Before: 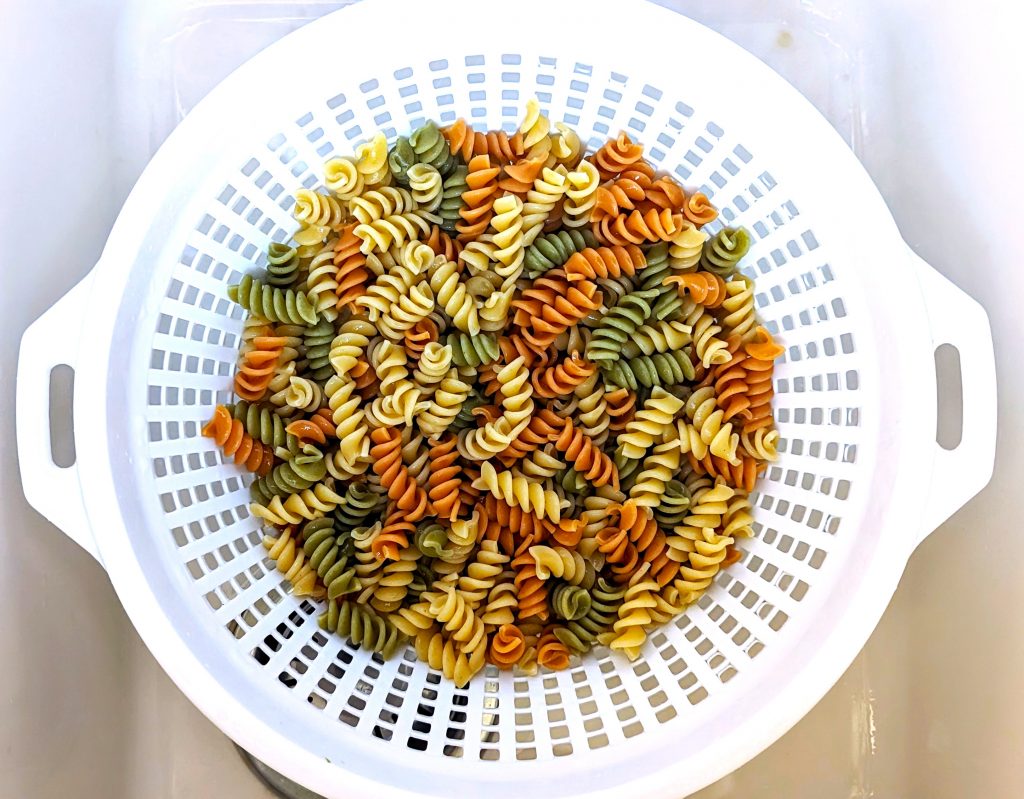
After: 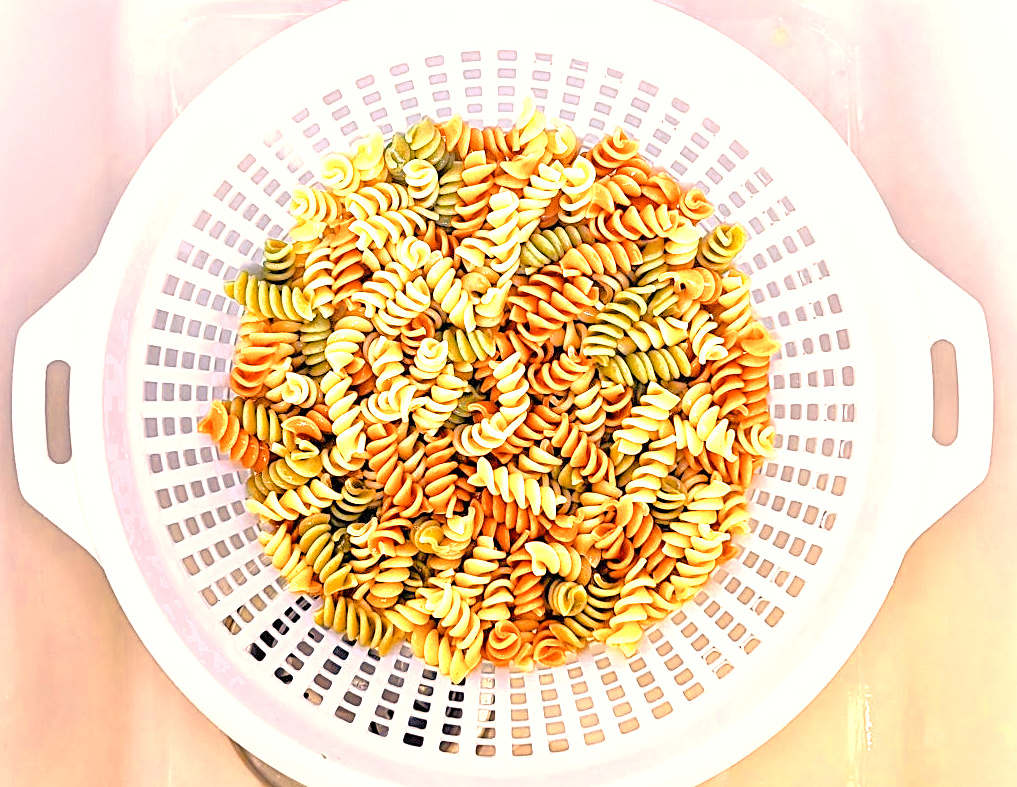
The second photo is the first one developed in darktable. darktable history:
sharpen: on, module defaults
crop: left 0.436%, top 0.508%, right 0.167%, bottom 0.878%
color balance rgb: shadows lift › hue 87.22°, perceptual saturation grading › global saturation 25.507%, perceptual saturation grading › highlights -28.134%, perceptual saturation grading › shadows 33.012%
tone equalizer: -8 EV 1.98 EV, -7 EV 2 EV, -6 EV 1.97 EV, -5 EV 1.99 EV, -4 EV 1.97 EV, -3 EV 1.49 EV, -2 EV 0.994 EV, -1 EV 0.498 EV
color correction: highlights a* 17.77, highlights b* 18.41
contrast brightness saturation: contrast 0.033, brightness 0.059, saturation 0.132
color zones: curves: ch0 [(0.018, 0.548) (0.224, 0.64) (0.425, 0.447) (0.675, 0.575) (0.732, 0.579)]; ch1 [(0.066, 0.487) (0.25, 0.5) (0.404, 0.43) (0.75, 0.421) (0.956, 0.421)]; ch2 [(0.044, 0.561) (0.215, 0.465) (0.399, 0.544) (0.465, 0.548) (0.614, 0.447) (0.724, 0.43) (0.882, 0.623) (0.956, 0.632)]
